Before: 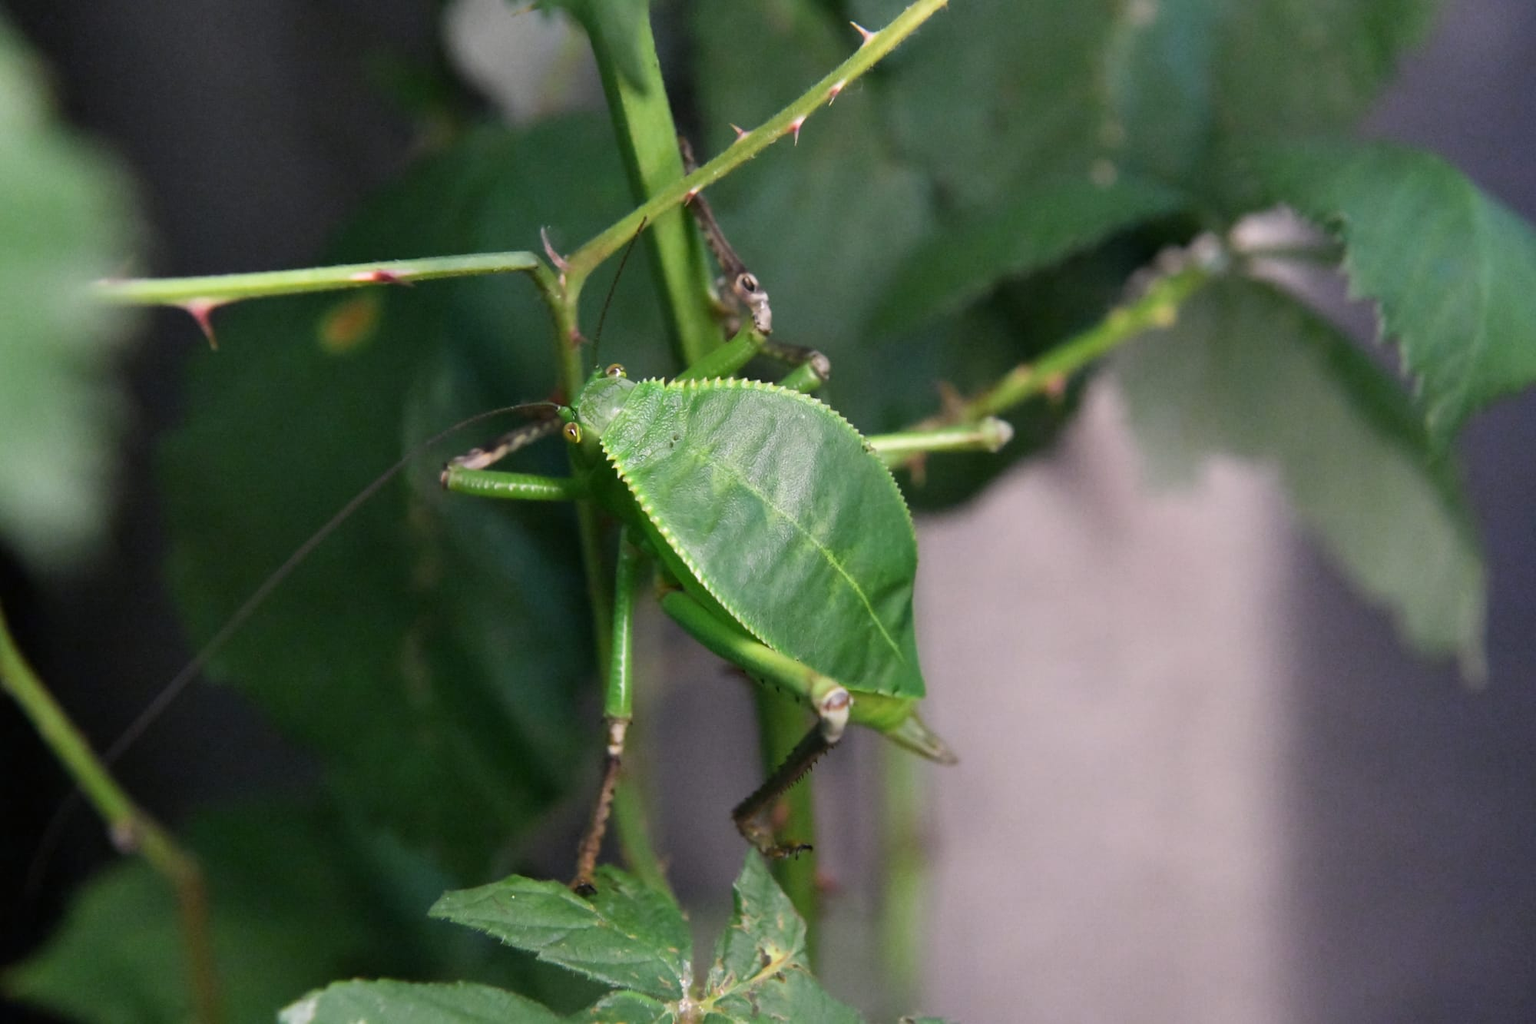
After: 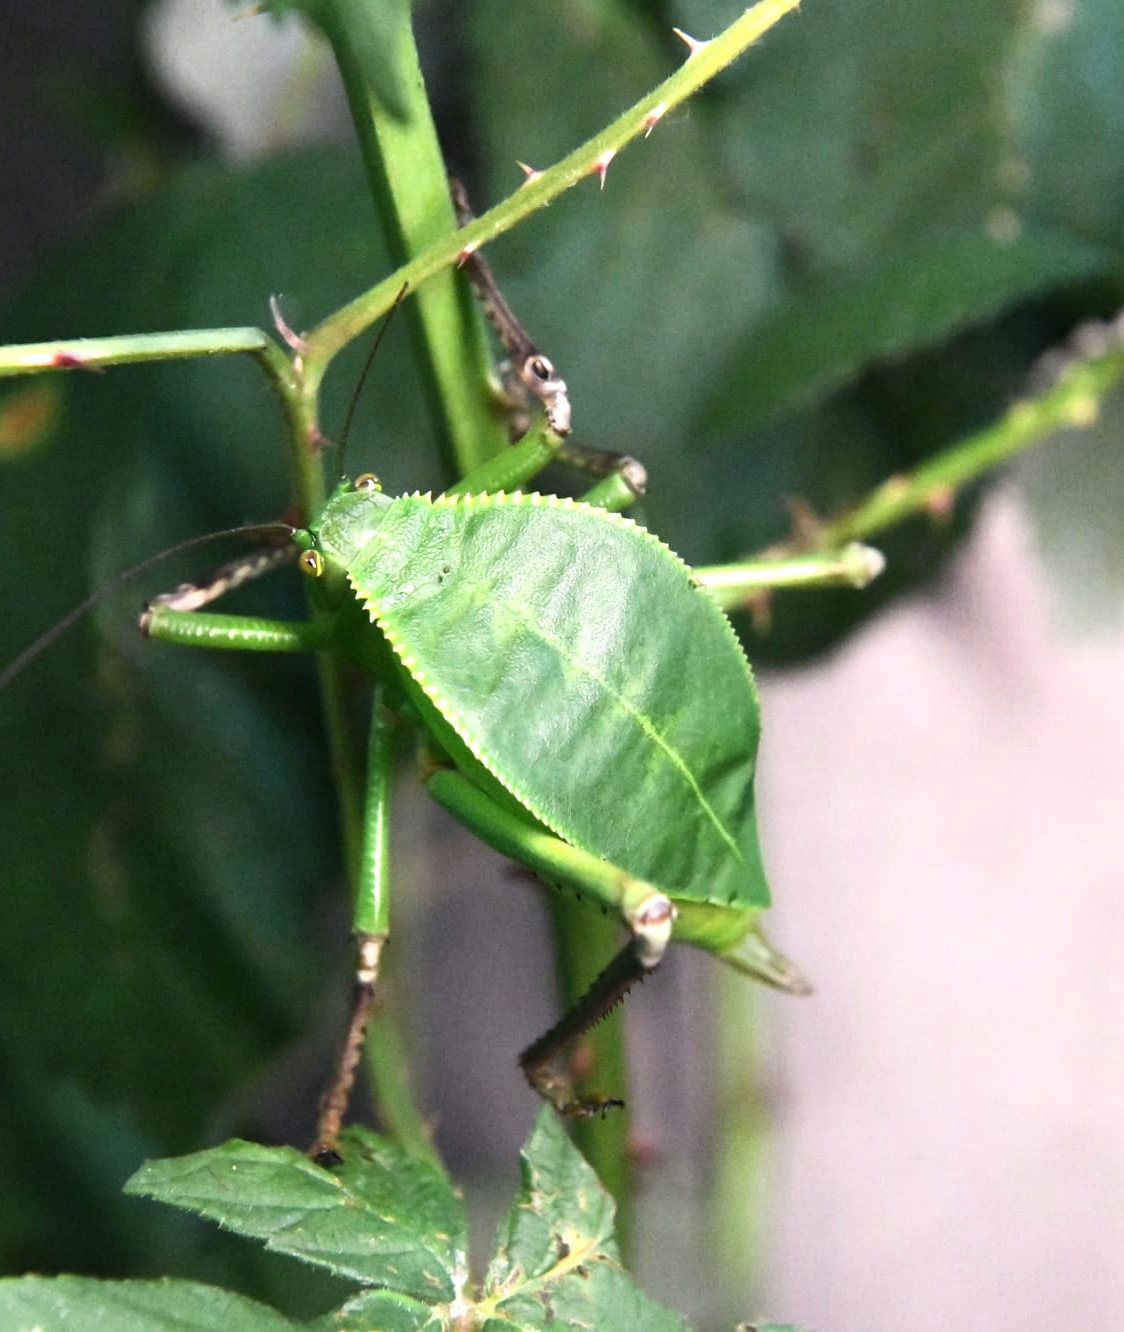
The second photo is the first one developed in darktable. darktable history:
exposure: exposure 0.496 EV, compensate highlight preservation false
shadows and highlights: shadows 0.39, highlights 40.28
crop: left 21.738%, right 22.058%, bottom 0.013%
tone equalizer: -8 EV -0.448 EV, -7 EV -0.405 EV, -6 EV -0.358 EV, -5 EV -0.25 EV, -3 EV 0.221 EV, -2 EV 0.352 EV, -1 EV 0.386 EV, +0 EV 0.402 EV, edges refinement/feathering 500, mask exposure compensation -1.57 EV, preserve details no
